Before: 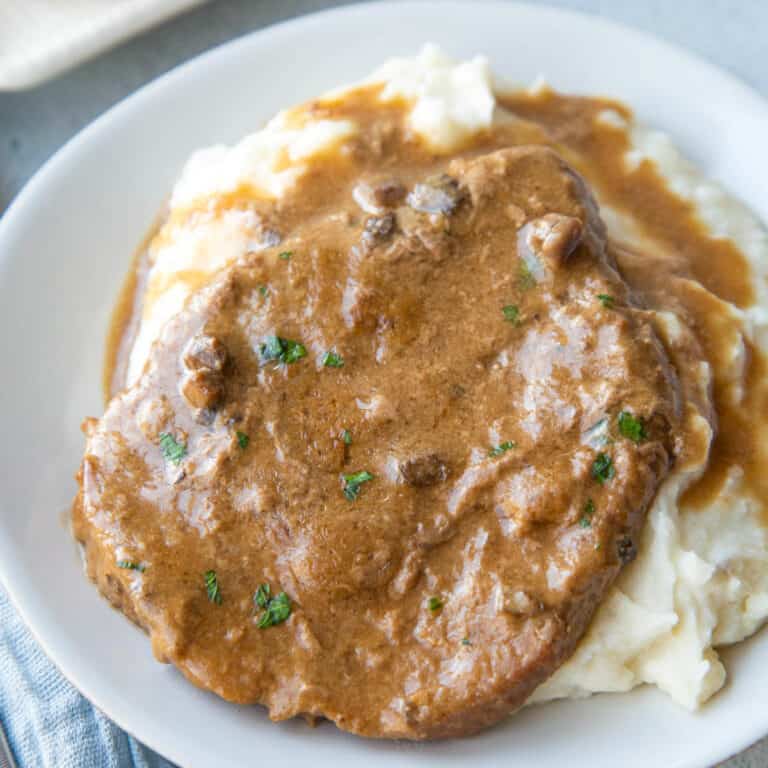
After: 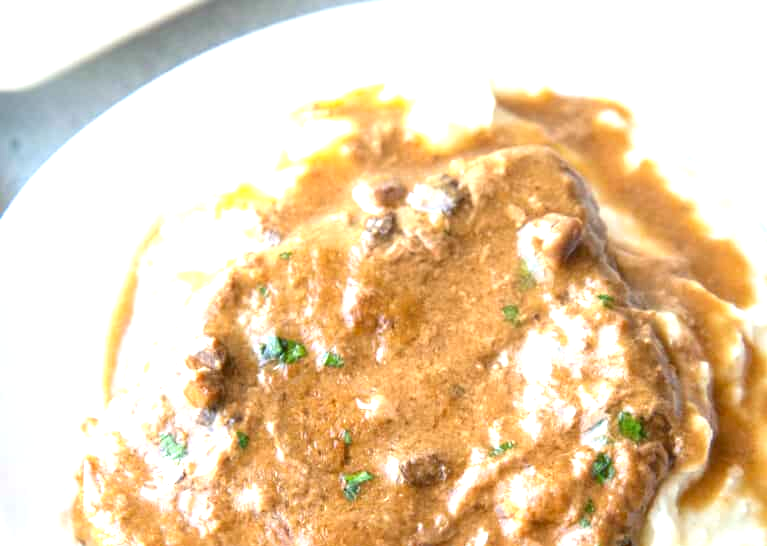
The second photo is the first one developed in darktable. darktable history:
exposure: exposure 1.141 EV, compensate highlight preservation false
crop: right 0%, bottom 28.878%
